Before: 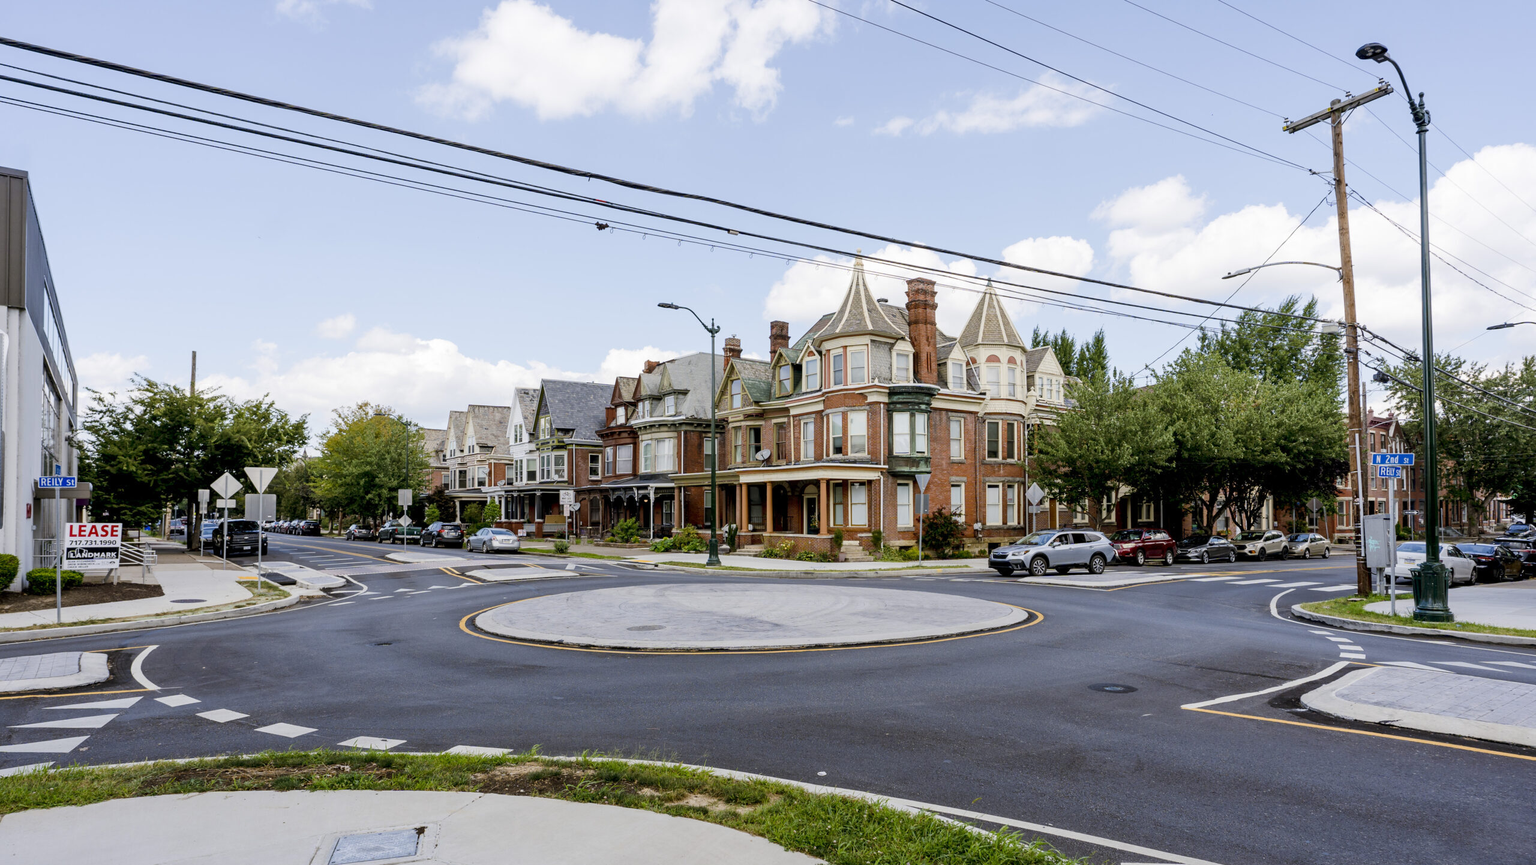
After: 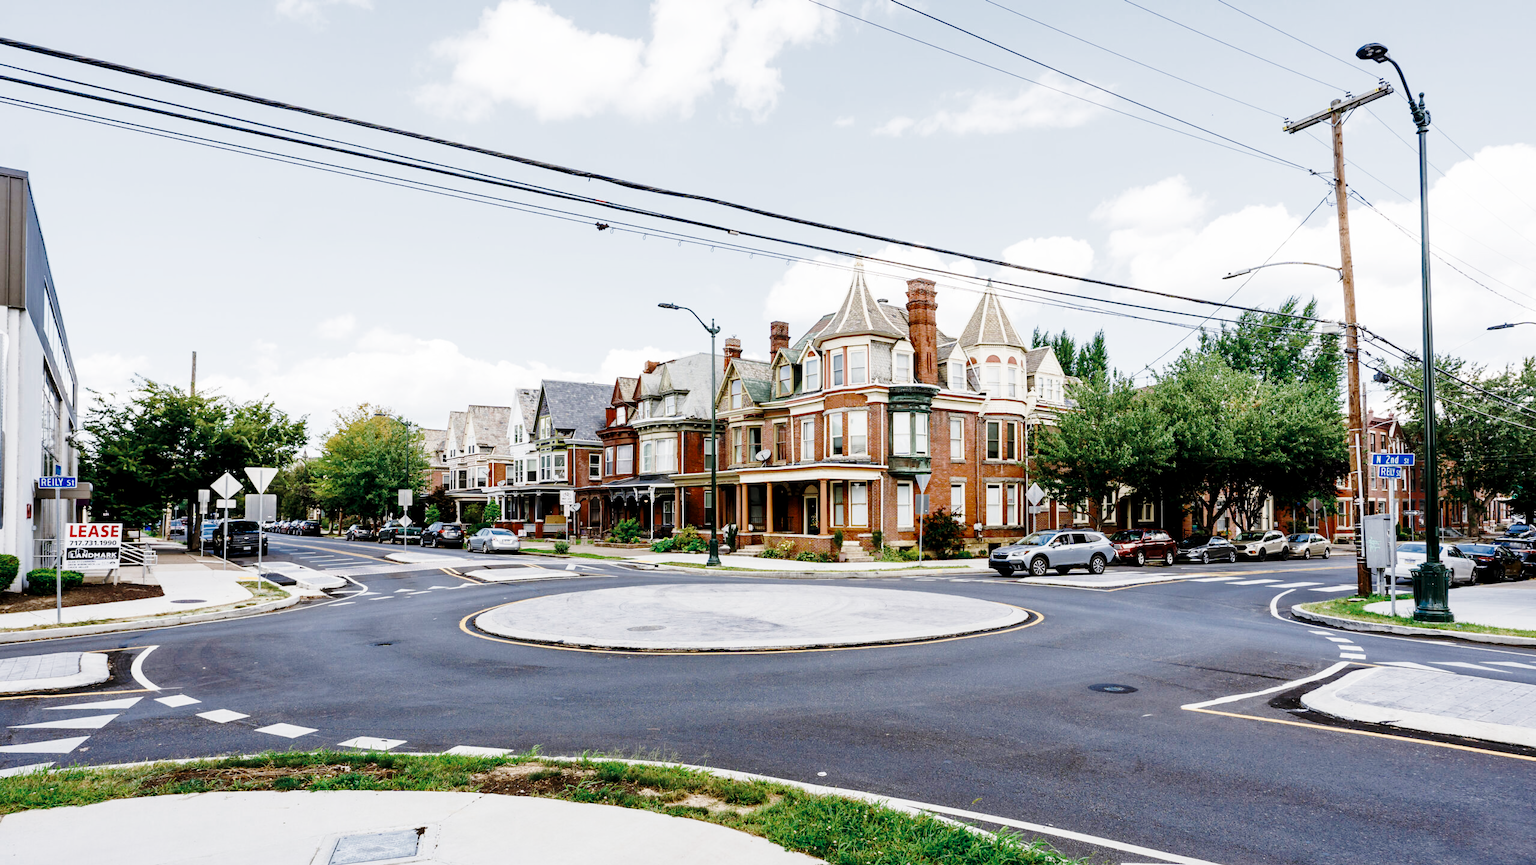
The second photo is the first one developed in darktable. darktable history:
base curve: curves: ch0 [(0, 0) (0.028, 0.03) (0.121, 0.232) (0.46, 0.748) (0.859, 0.968) (1, 1)], preserve colors none
color balance rgb: perceptual saturation grading › global saturation 0.332%, perceptual saturation grading › highlights -19.739%, perceptual saturation grading › shadows 19.802%
color zones: curves: ch0 [(0, 0.5) (0.125, 0.4) (0.25, 0.5) (0.375, 0.4) (0.5, 0.4) (0.625, 0.35) (0.75, 0.35) (0.875, 0.5)]; ch1 [(0, 0.35) (0.125, 0.45) (0.25, 0.35) (0.375, 0.35) (0.5, 0.35) (0.625, 0.35) (0.75, 0.45) (0.875, 0.35)]; ch2 [(0, 0.6) (0.125, 0.5) (0.25, 0.5) (0.375, 0.6) (0.5, 0.6) (0.625, 0.5) (0.75, 0.5) (0.875, 0.5)]
